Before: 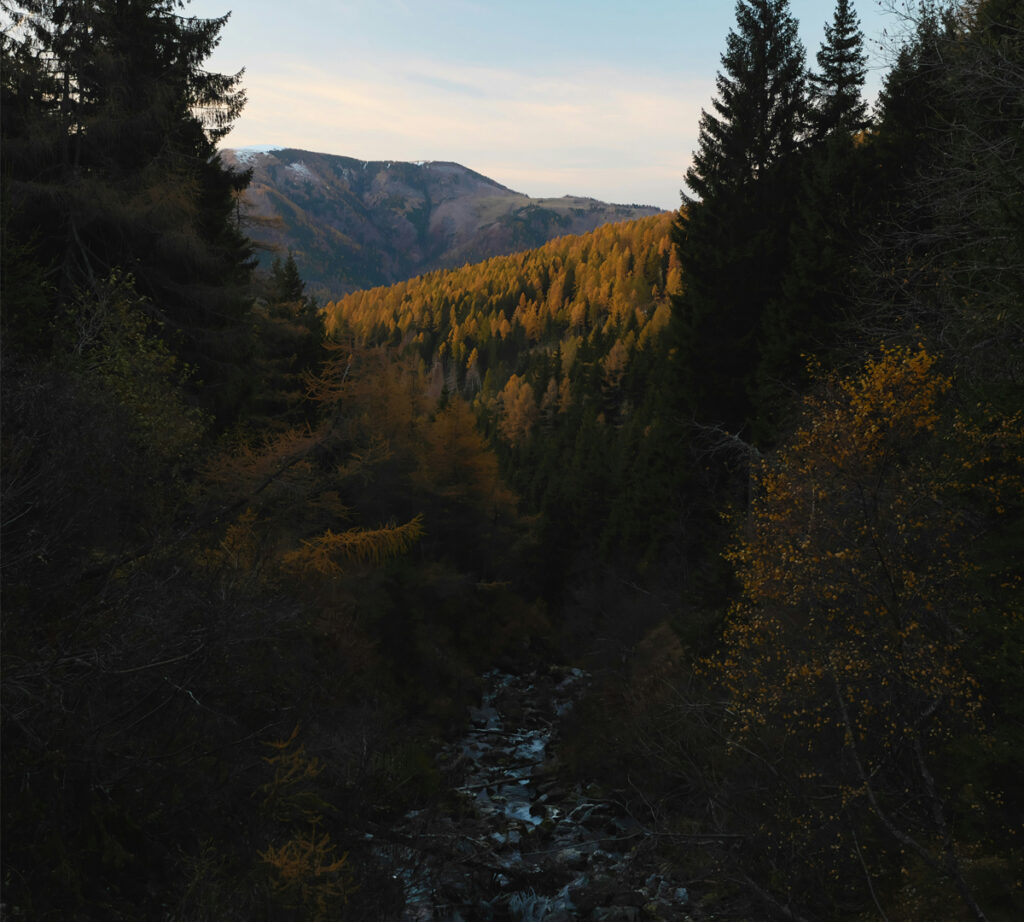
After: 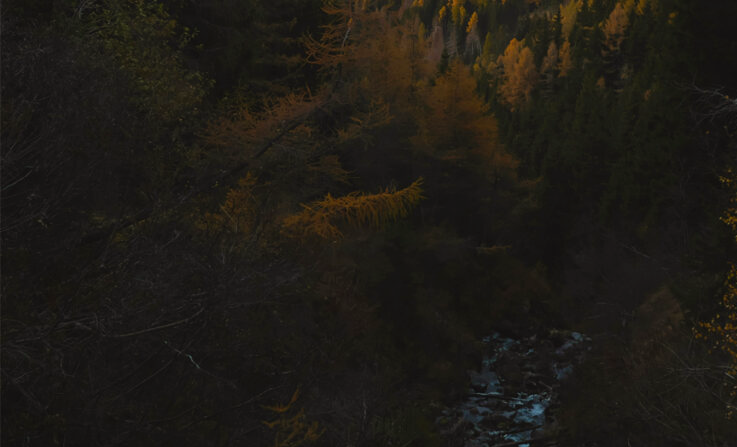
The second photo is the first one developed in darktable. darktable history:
crop: top 36.498%, right 27.964%, bottom 14.995%
color balance rgb: shadows lift › chroma 2%, shadows lift › hue 50°, power › hue 60°, highlights gain › chroma 1%, highlights gain › hue 60°, global offset › luminance 0.25%, global vibrance 30%
